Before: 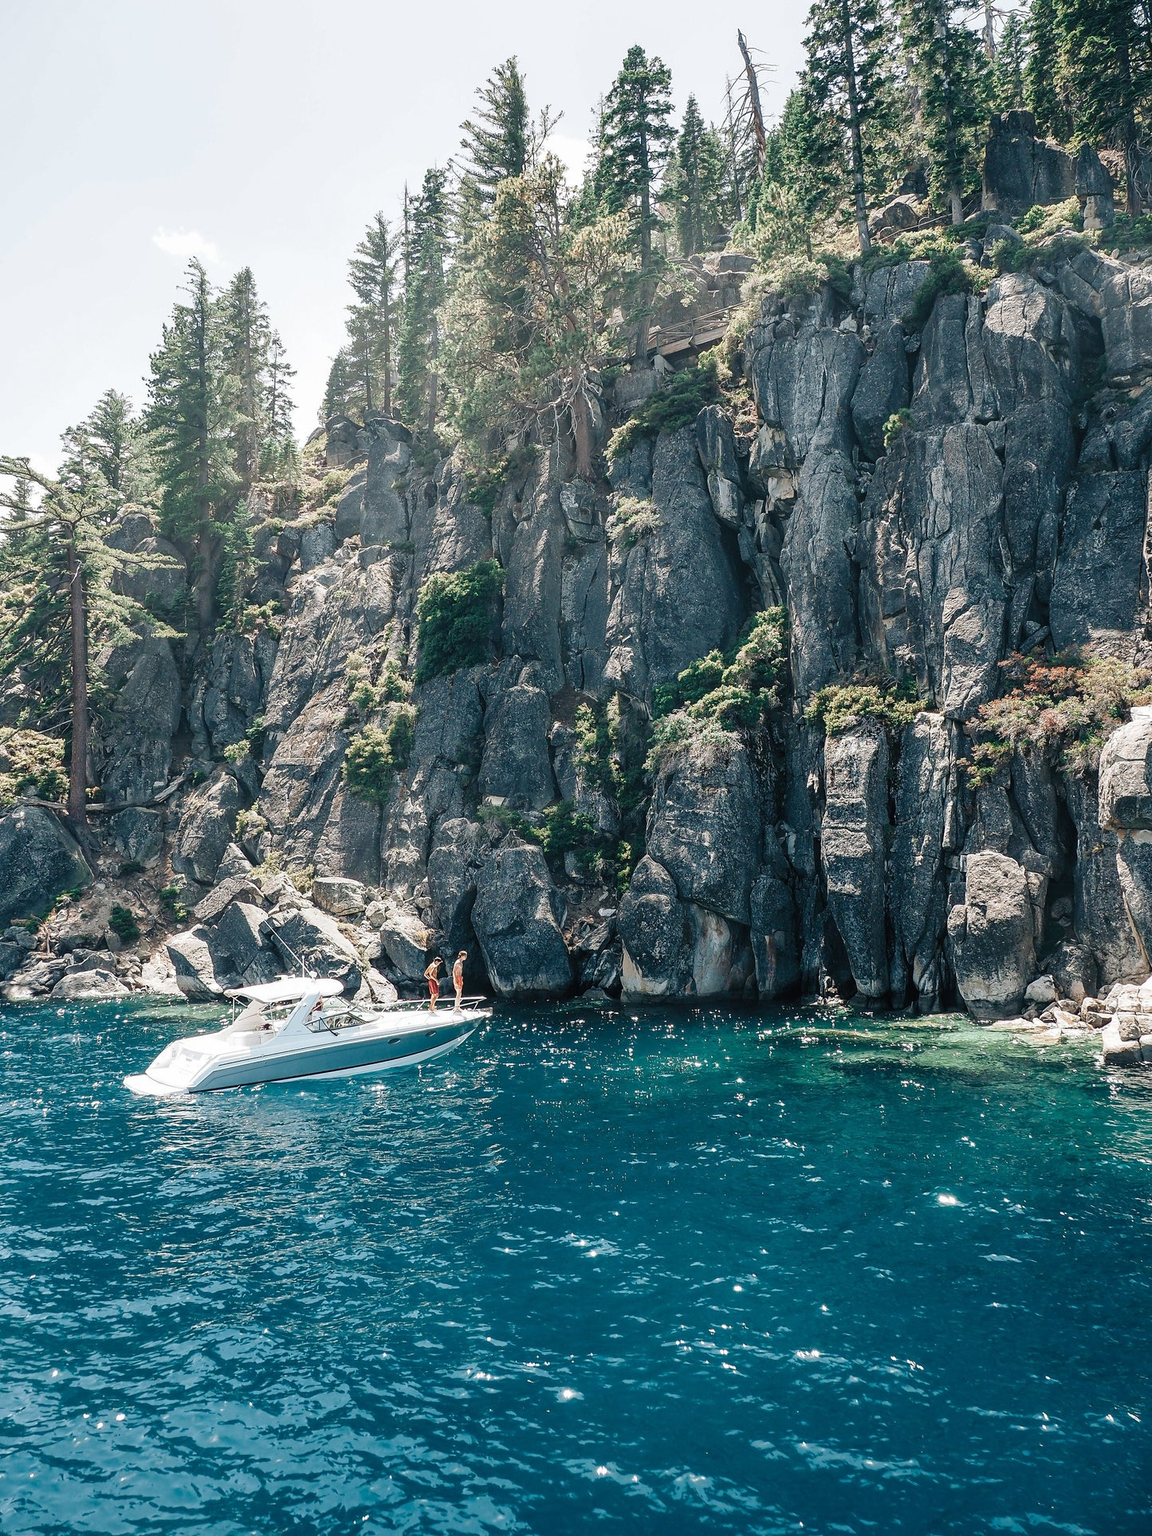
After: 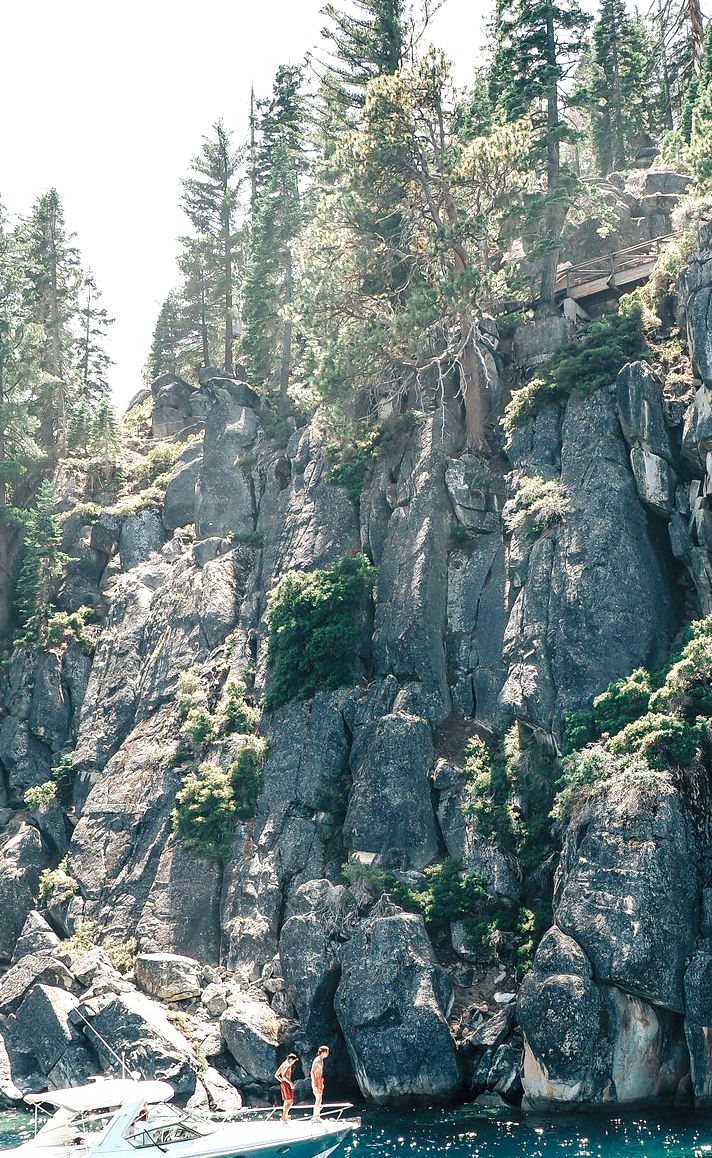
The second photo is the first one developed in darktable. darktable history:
crop: left 17.835%, top 7.675%, right 32.881%, bottom 32.213%
exposure: black level correction 0.001, exposure 0.5 EV, compensate exposure bias true, compensate highlight preservation false
